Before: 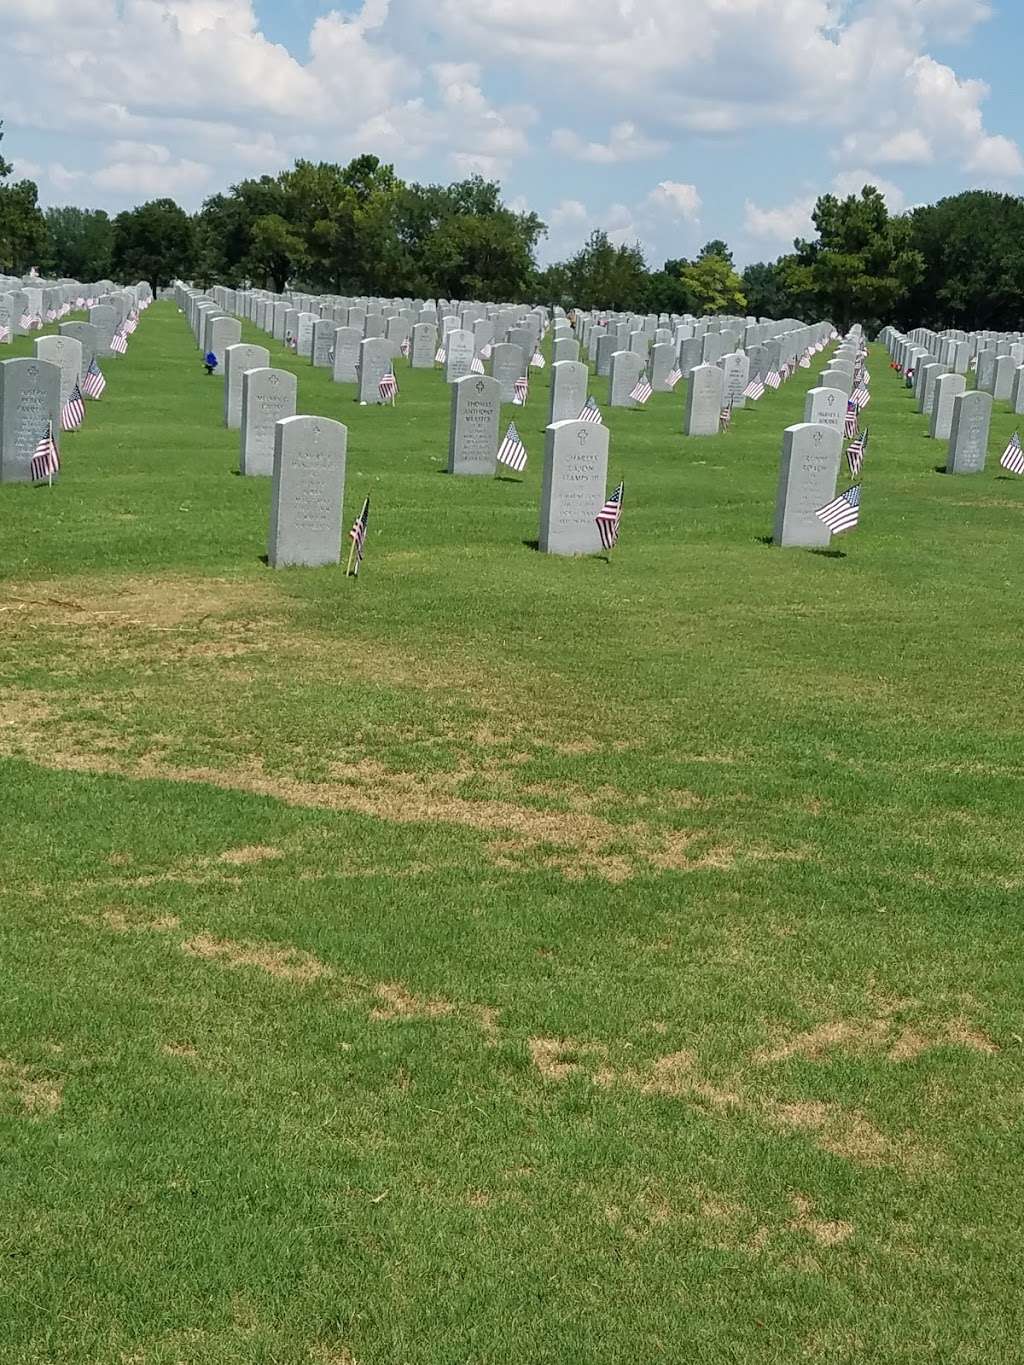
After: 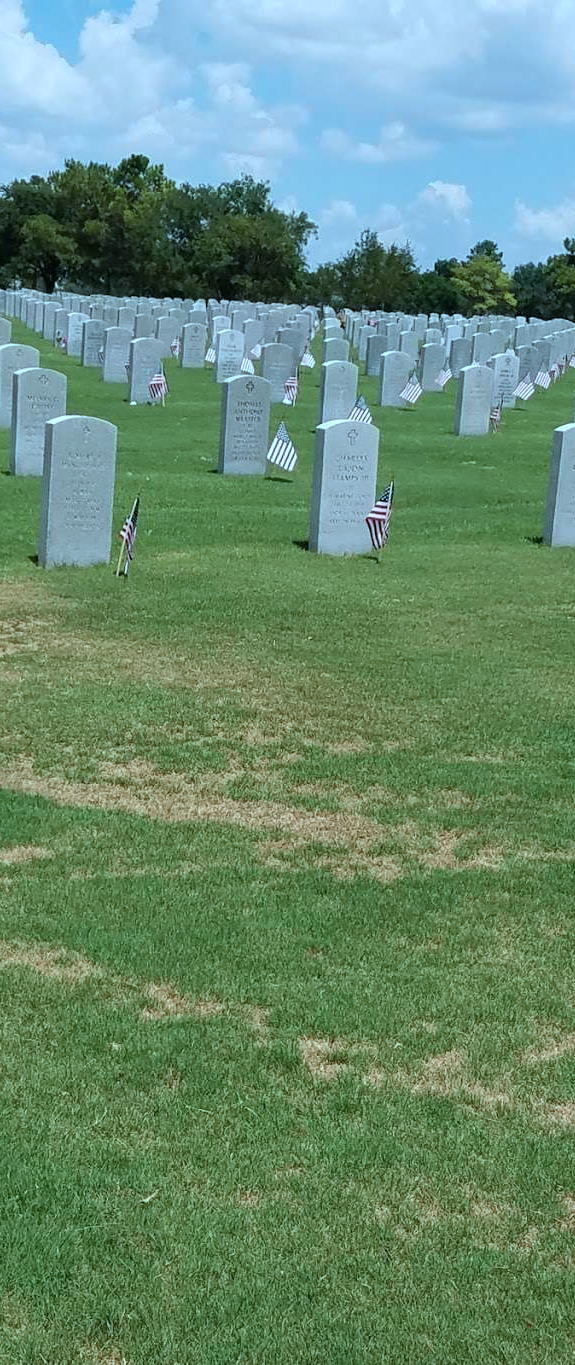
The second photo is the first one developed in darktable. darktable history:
crop and rotate: left 22.525%, right 21.307%
color correction: highlights a* -9.84, highlights b* -20.99
